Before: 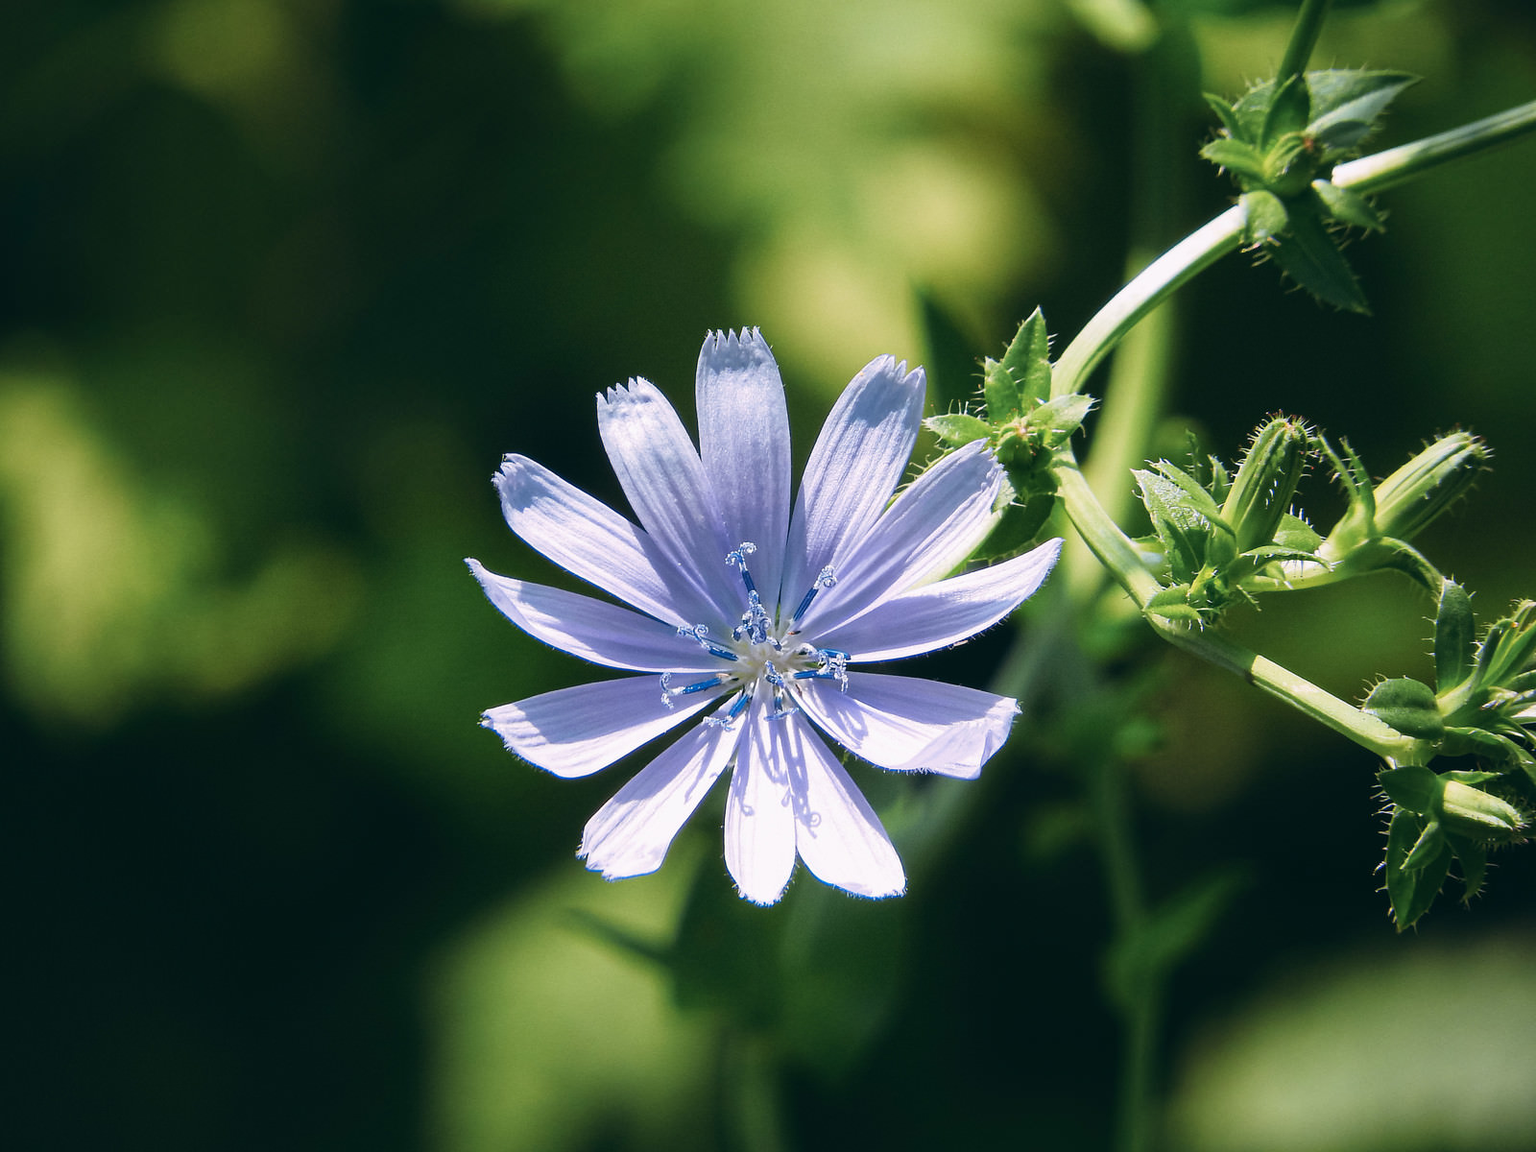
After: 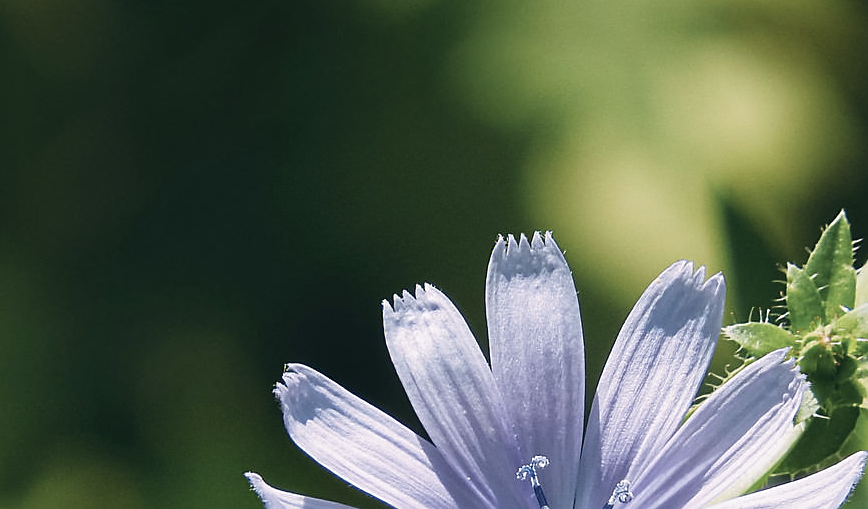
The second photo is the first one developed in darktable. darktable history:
contrast brightness saturation: contrast -0.041, saturation -0.39
color balance rgb: perceptual saturation grading › global saturation 16.618%, global vibrance 20%
sharpen: on, module defaults
crop: left 14.96%, top 9.147%, right 30.785%, bottom 48.434%
